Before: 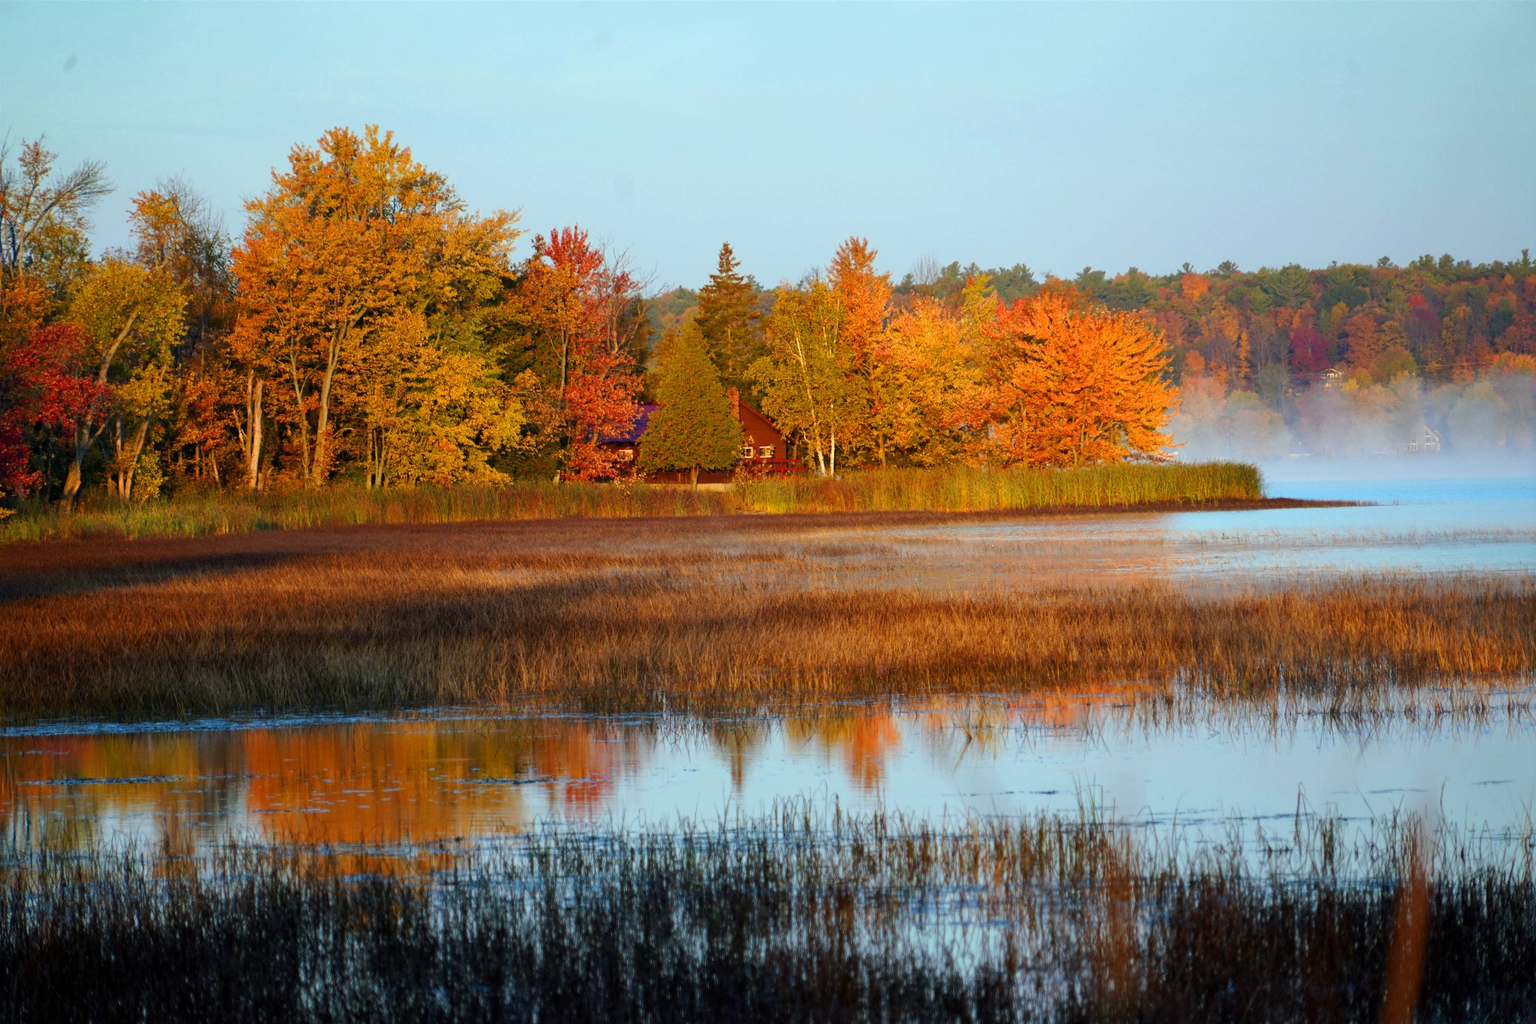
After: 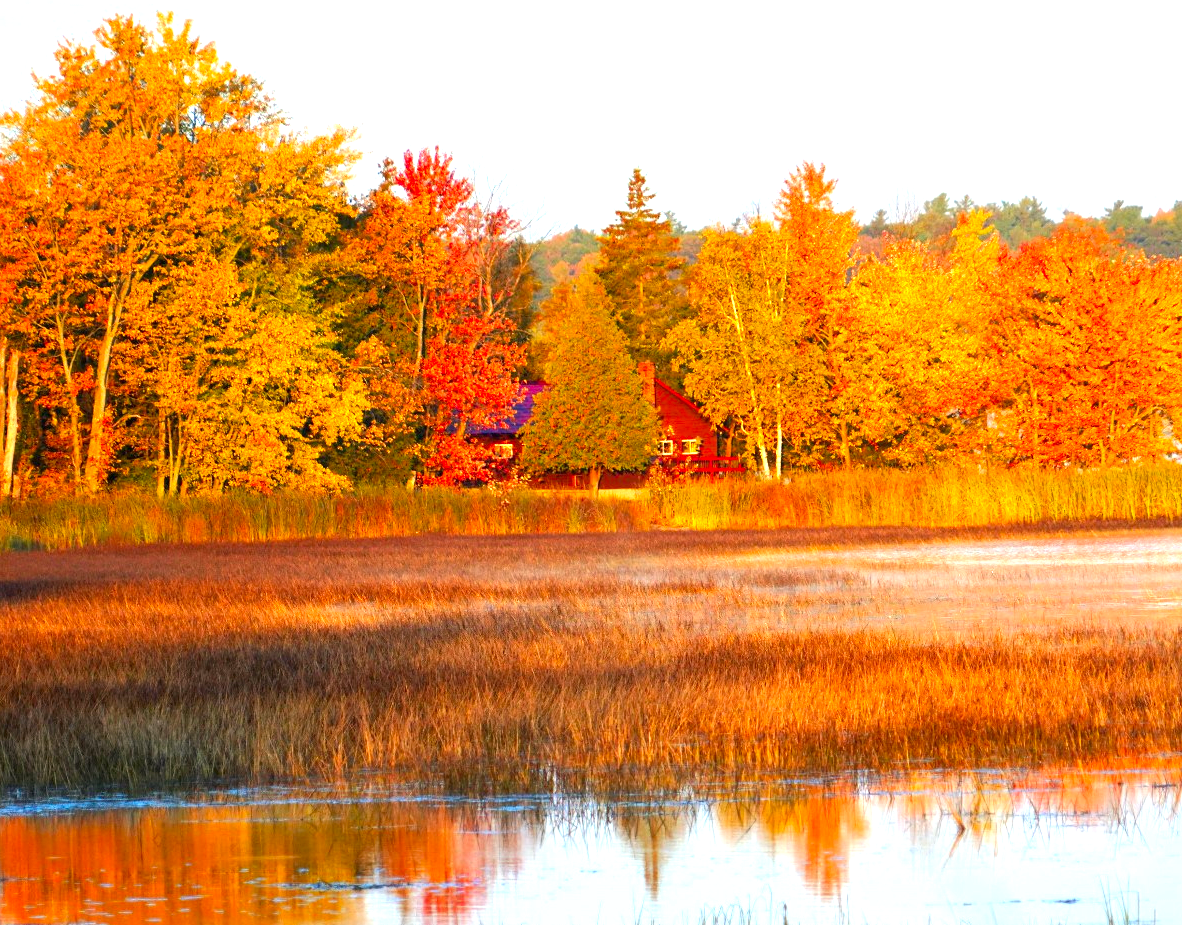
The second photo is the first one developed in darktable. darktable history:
crop: left 16.176%, top 11.472%, right 26.076%, bottom 20.765%
color correction: highlights a* 3.3, highlights b* 2.04, saturation 1.23
exposure: black level correction 0, exposure 1.2 EV, compensate highlight preservation false
